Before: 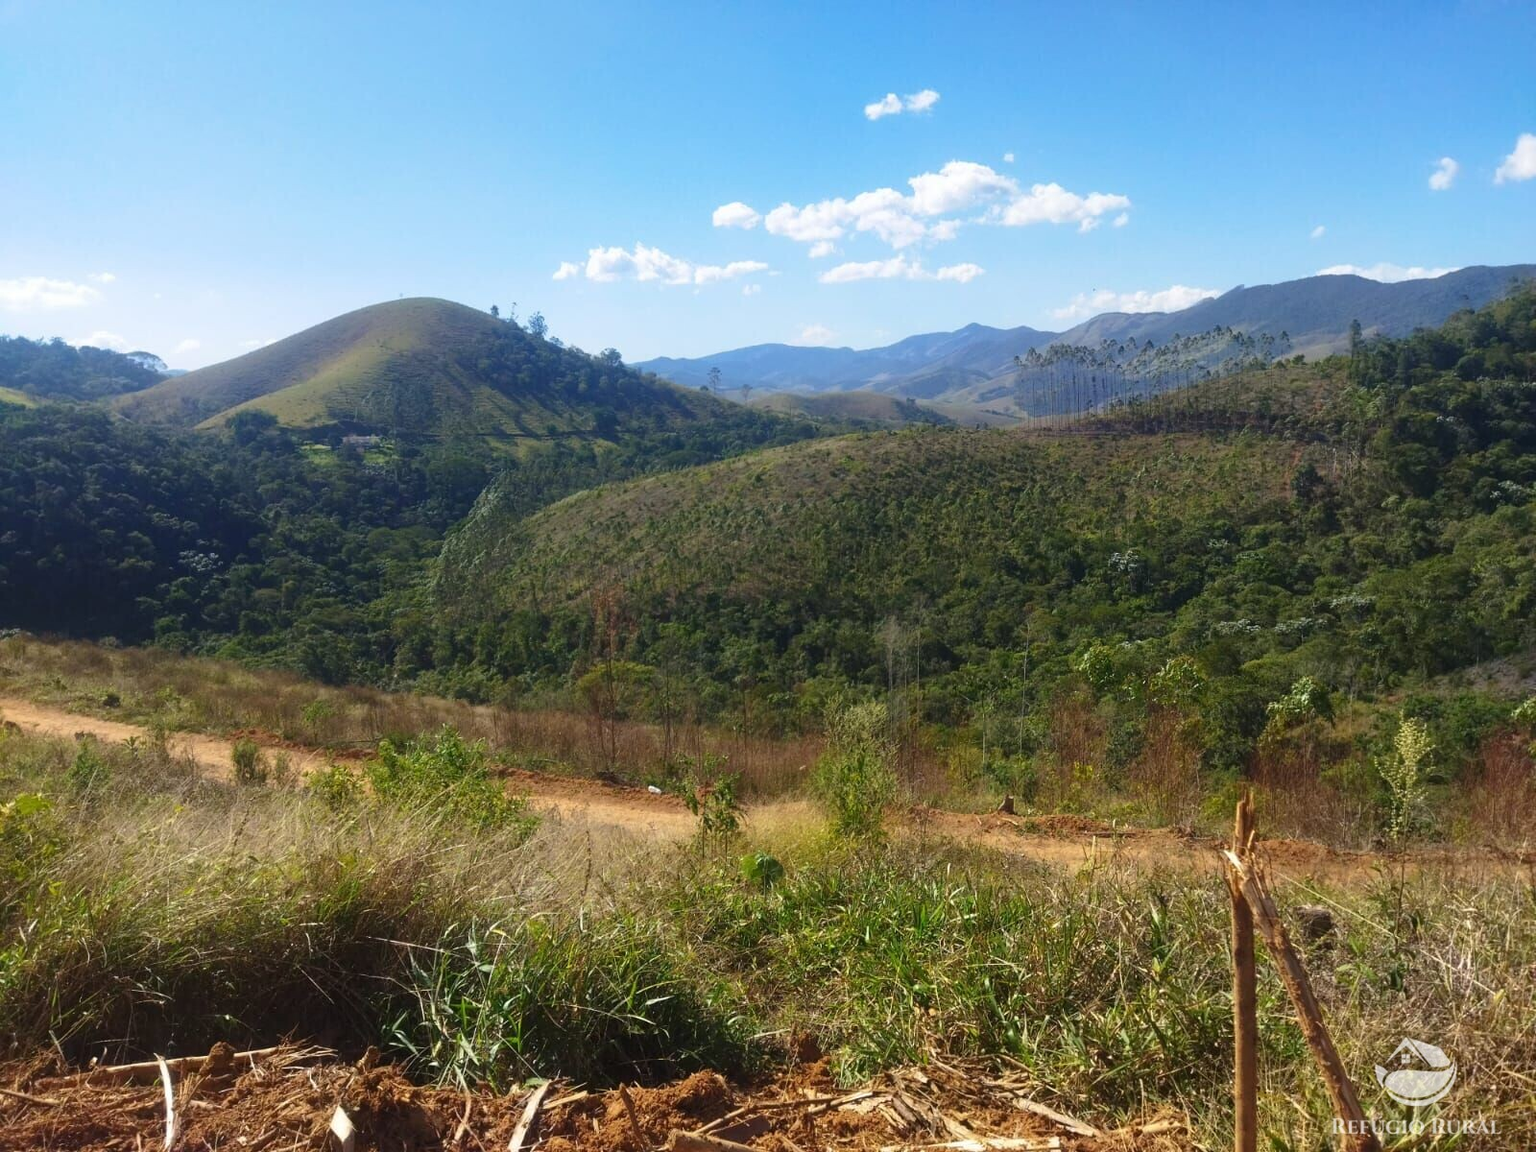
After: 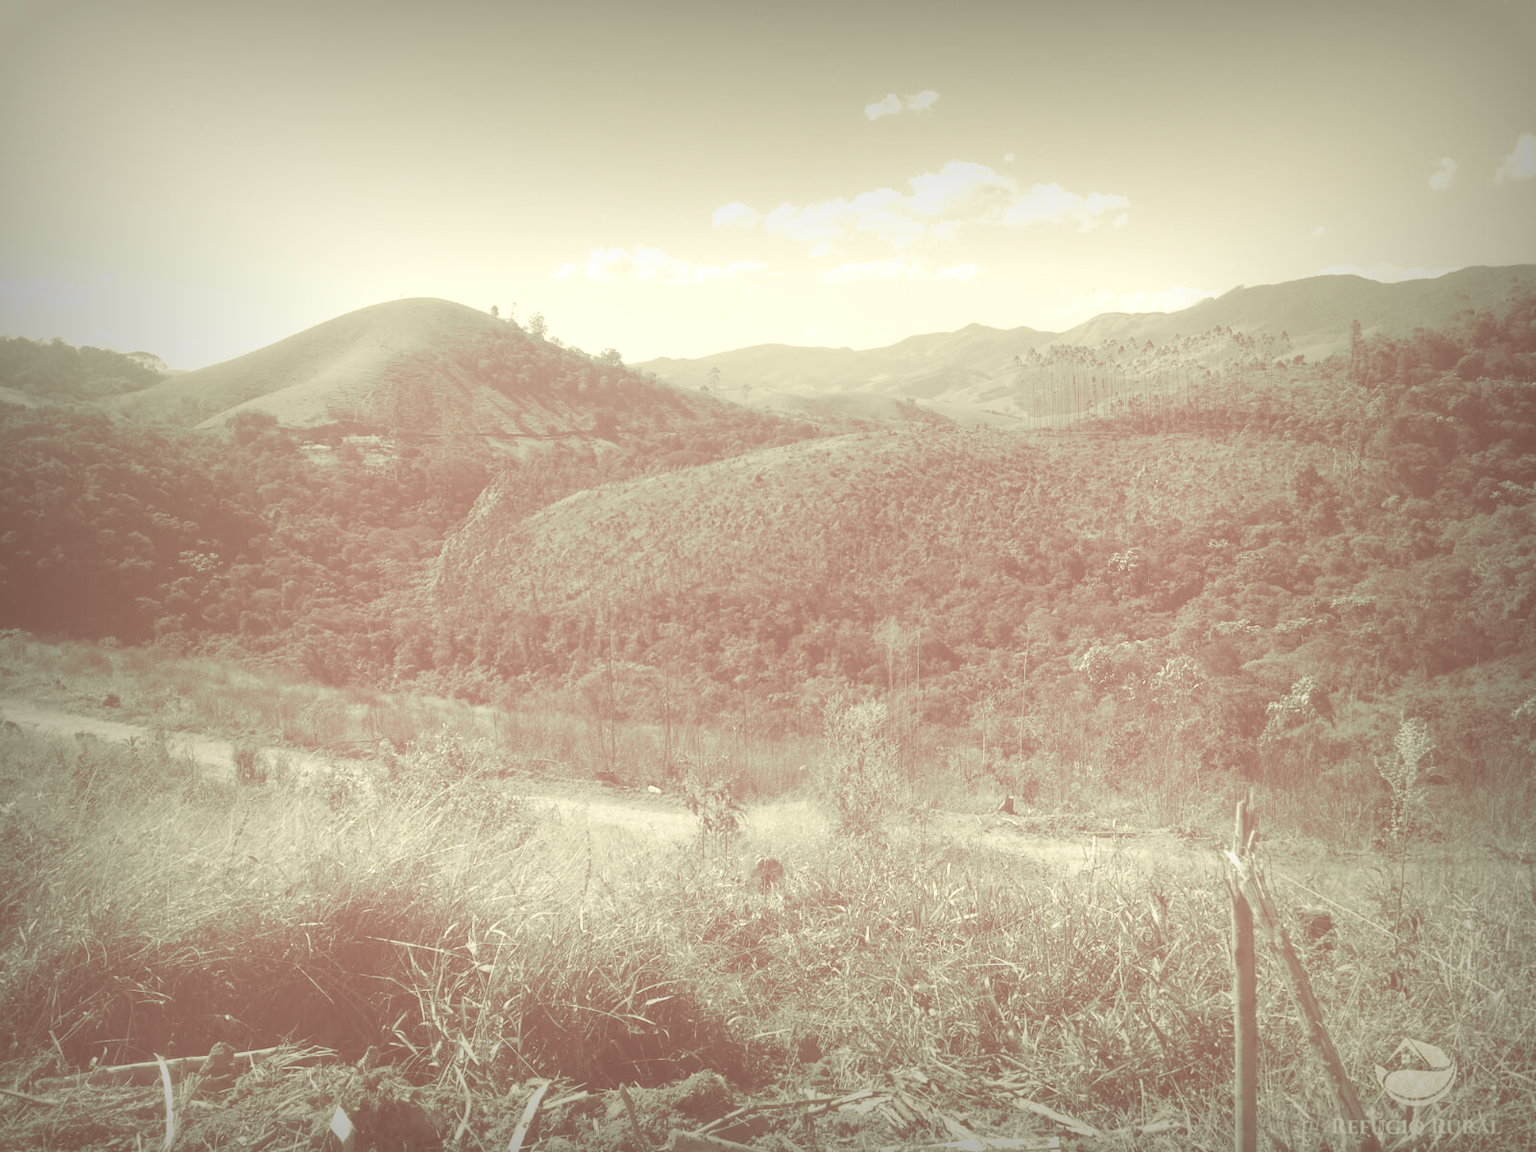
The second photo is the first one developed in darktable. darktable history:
colorize: hue 43.2°, saturation 40%, version 1 | blend: blend mode multiply, opacity 100%; mask: uniform (no mask)
color zones: curves: ch1 [(0, 0.292) (0.001, 0.292) (0.2, 0.264) (0.4, 0.248) (0.6, 0.248) (0.8, 0.264) (0.999, 0.292) (1, 0.292)]
vignetting: fall-off start 53.2%, brightness -0.594, saturation 0, automatic ratio true, width/height ratio 1.313, shape 0.22, unbound false | blend: blend mode overlay, opacity 100%; mask: uniform (no mask)
split-toning: highlights › saturation 0, balance -61.83 | blend: blend mode average, opacity 100%; mask: uniform (no mask)
